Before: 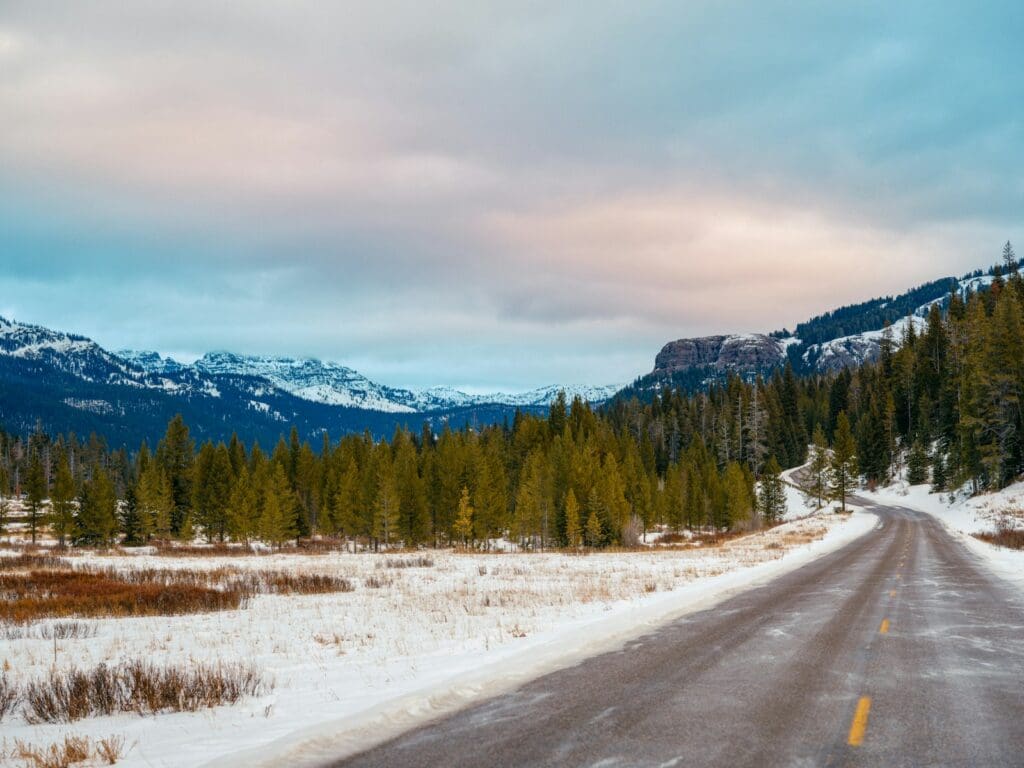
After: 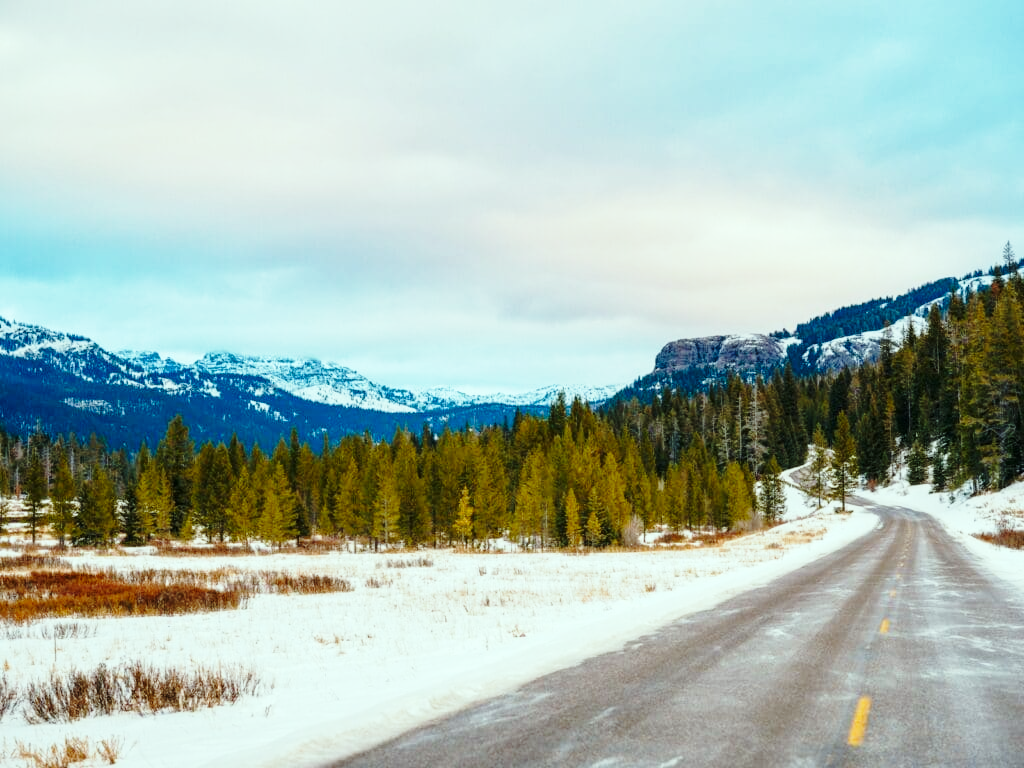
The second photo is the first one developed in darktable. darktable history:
color correction: highlights a* -6.89, highlights b* 0.473
base curve: curves: ch0 [(0, 0) (0.028, 0.03) (0.121, 0.232) (0.46, 0.748) (0.859, 0.968) (1, 1)], preserve colors none
